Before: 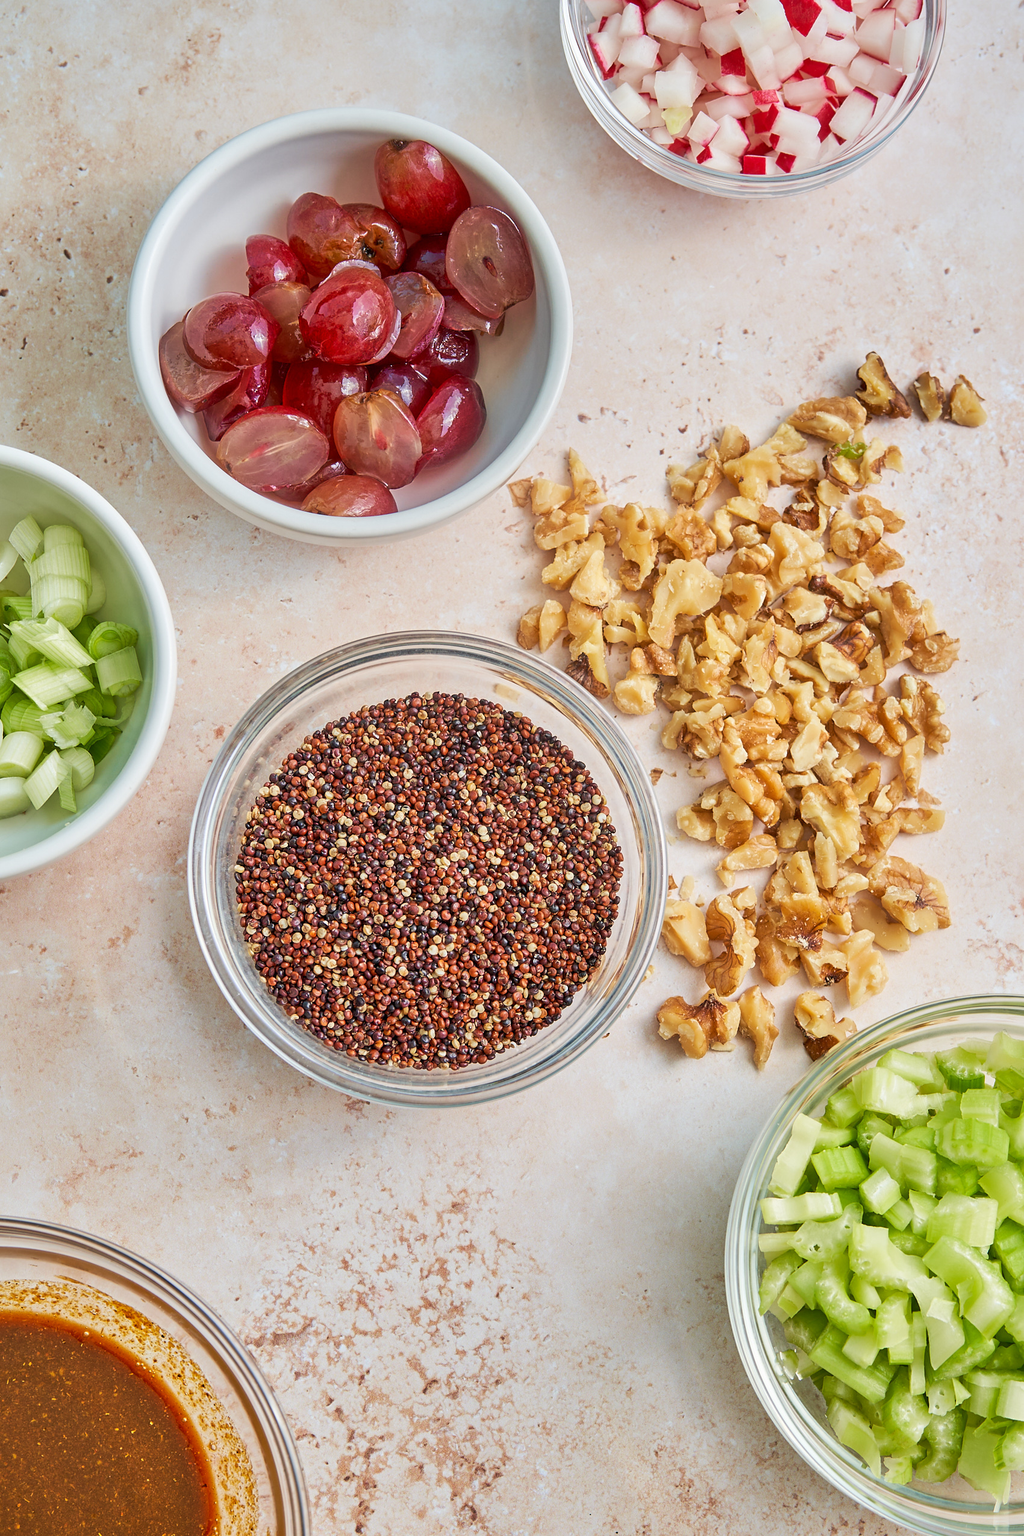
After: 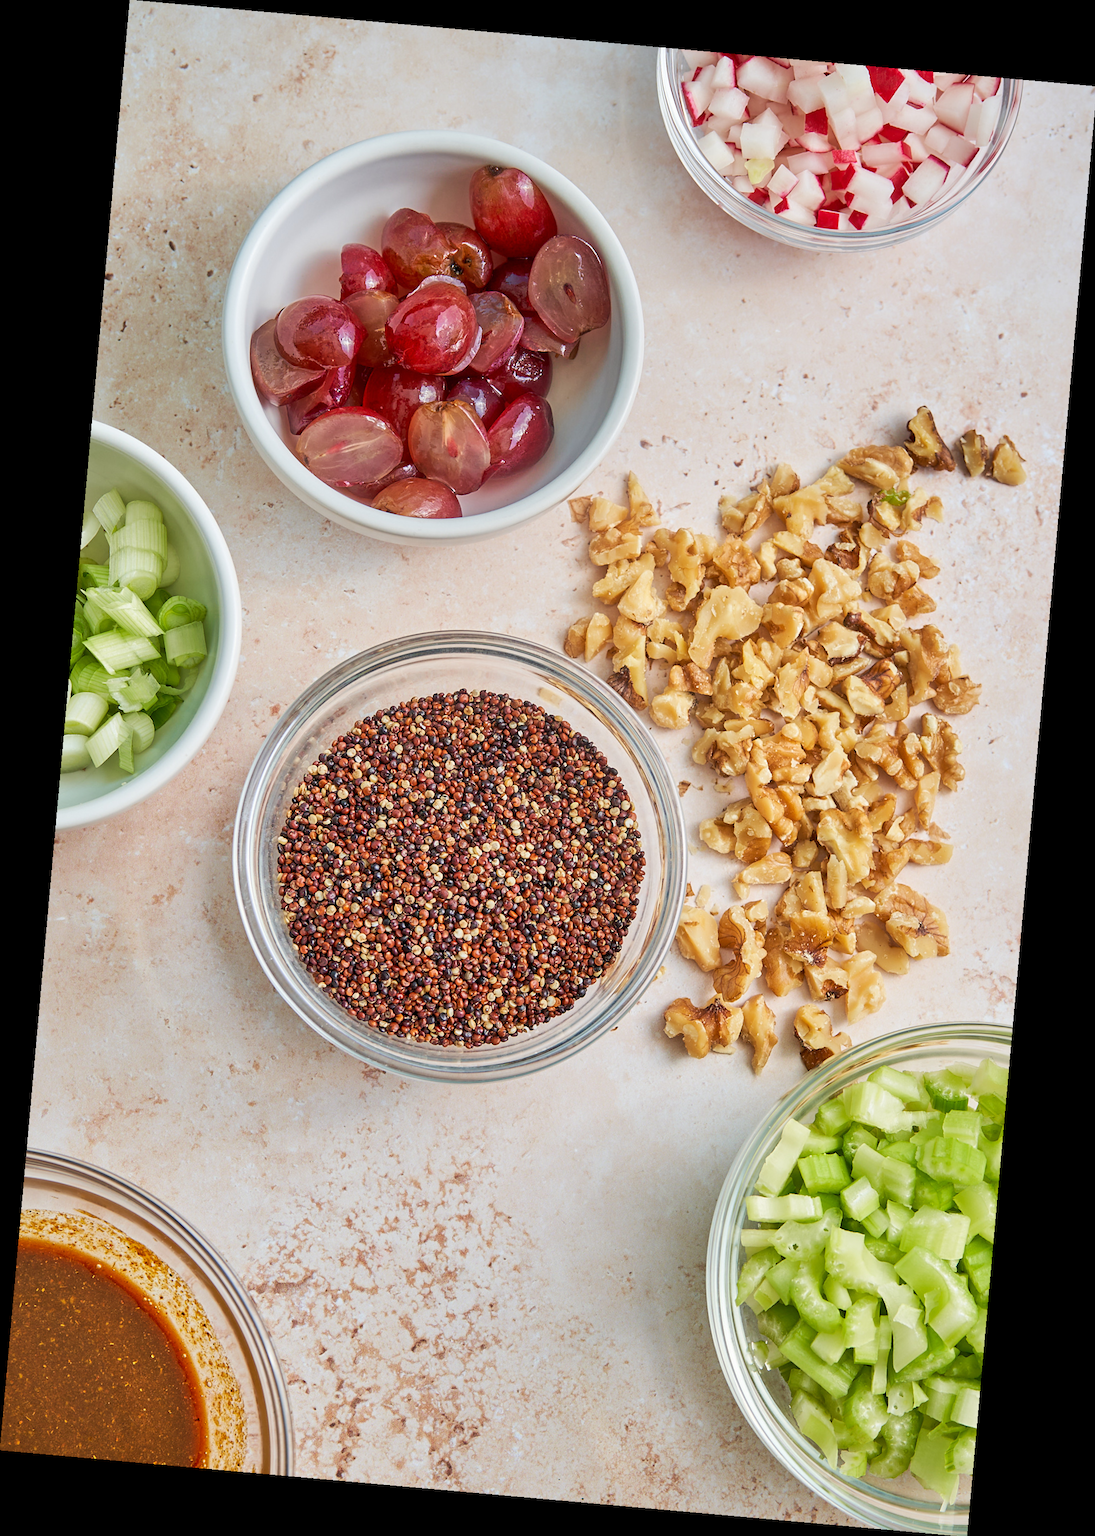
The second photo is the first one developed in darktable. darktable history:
rotate and perspective: rotation 5.12°, automatic cropping off
rgb levels: preserve colors max RGB
